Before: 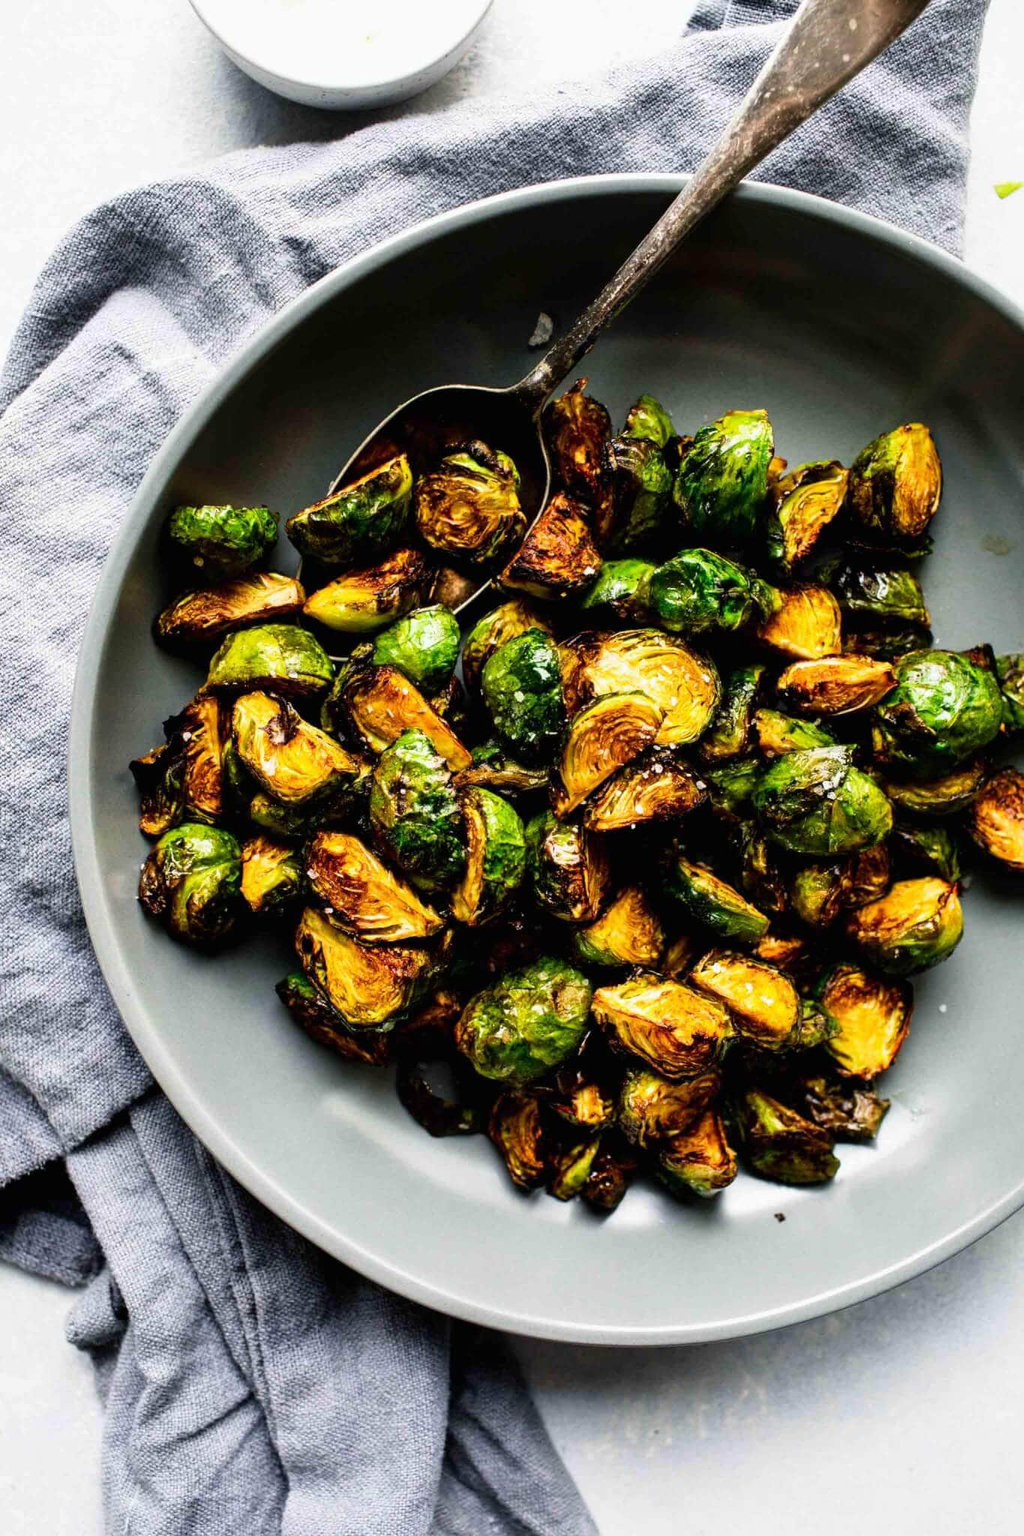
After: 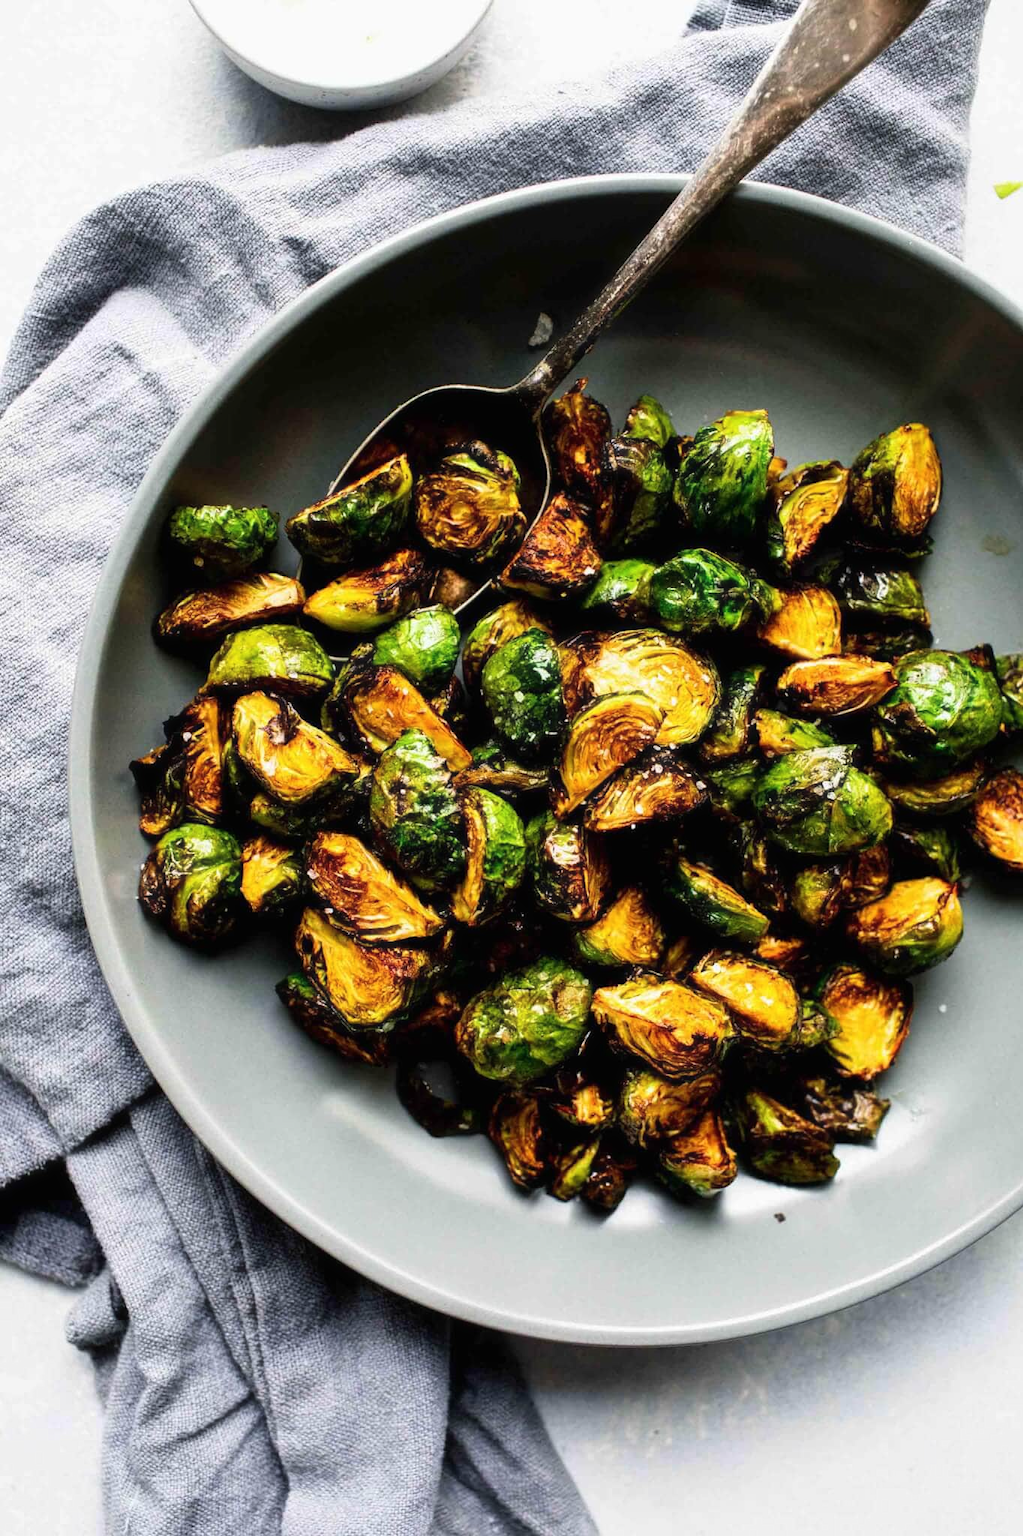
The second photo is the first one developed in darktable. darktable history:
haze removal: strength -0.05
